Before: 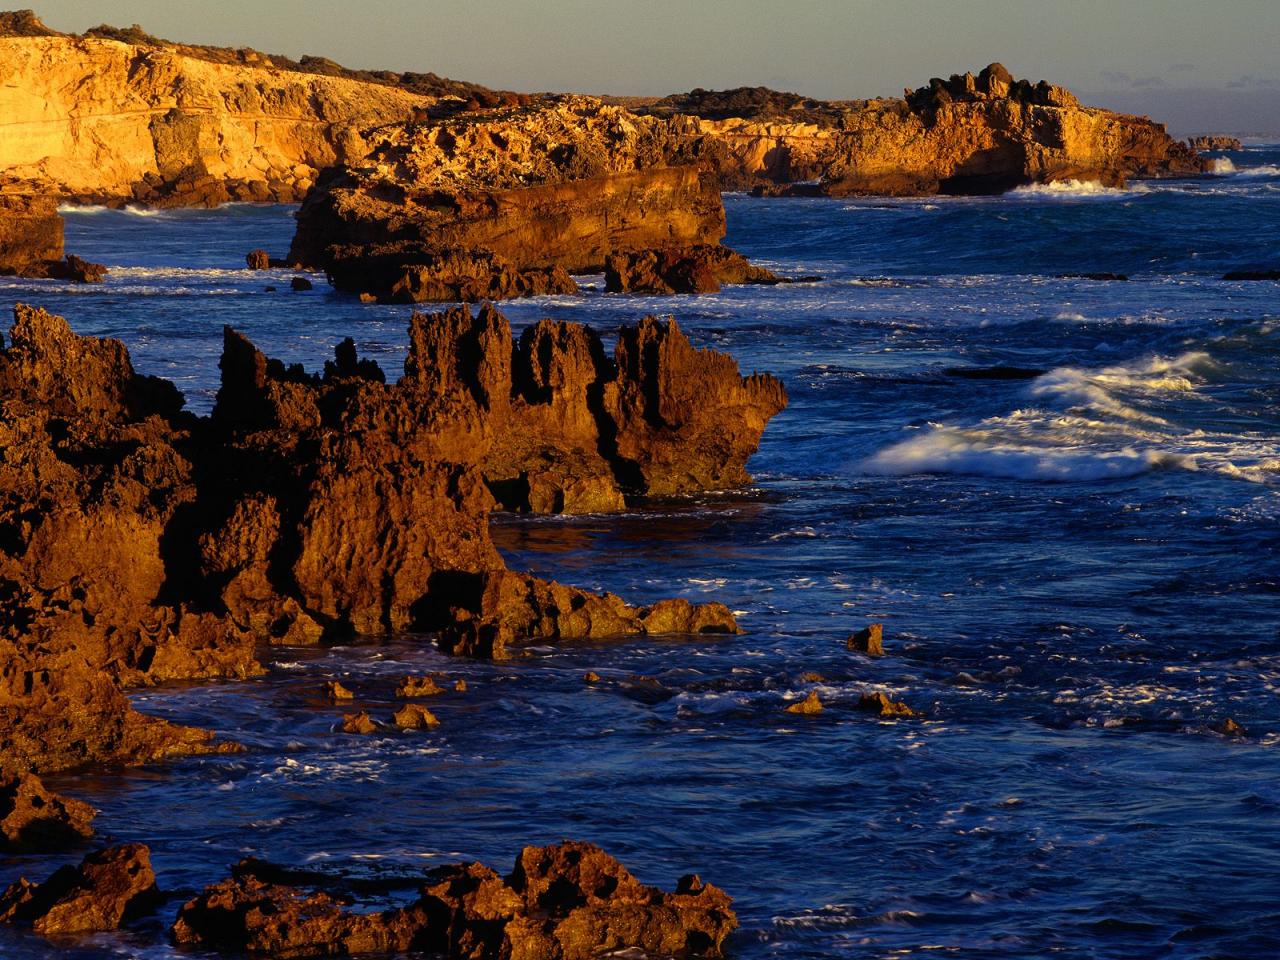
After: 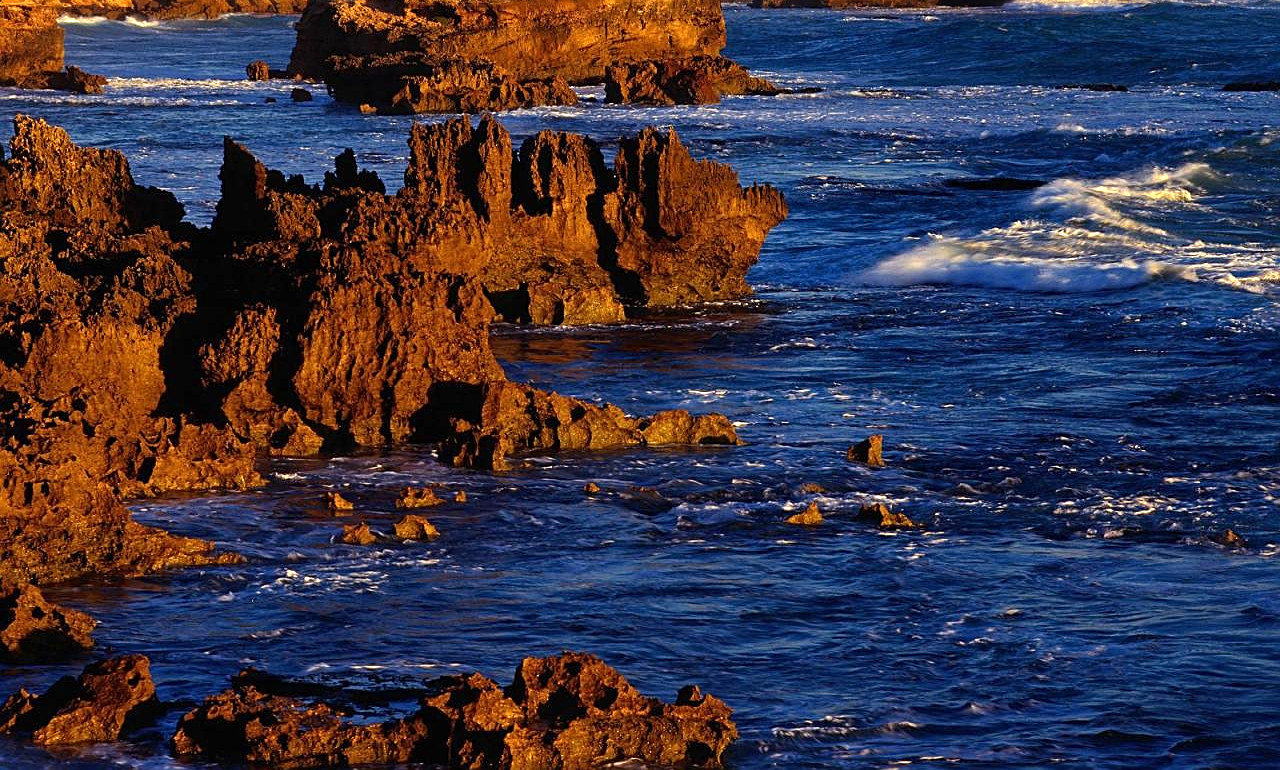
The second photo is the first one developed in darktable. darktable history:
crop and rotate: top 19.764%
sharpen: on, module defaults
exposure: exposure 0.564 EV, compensate highlight preservation false
